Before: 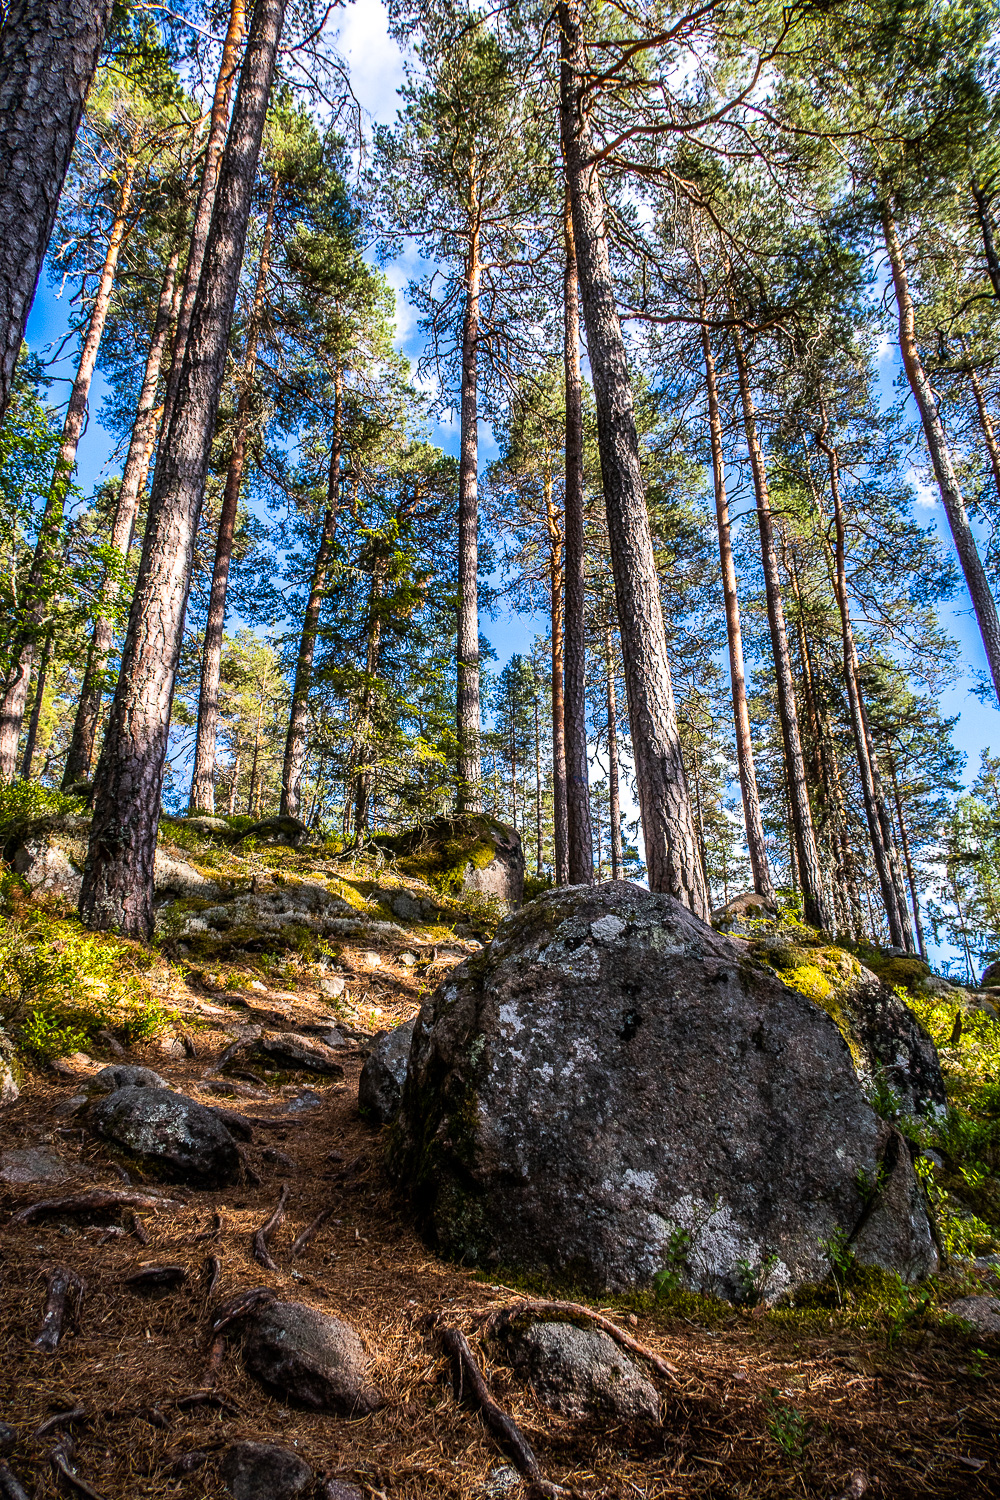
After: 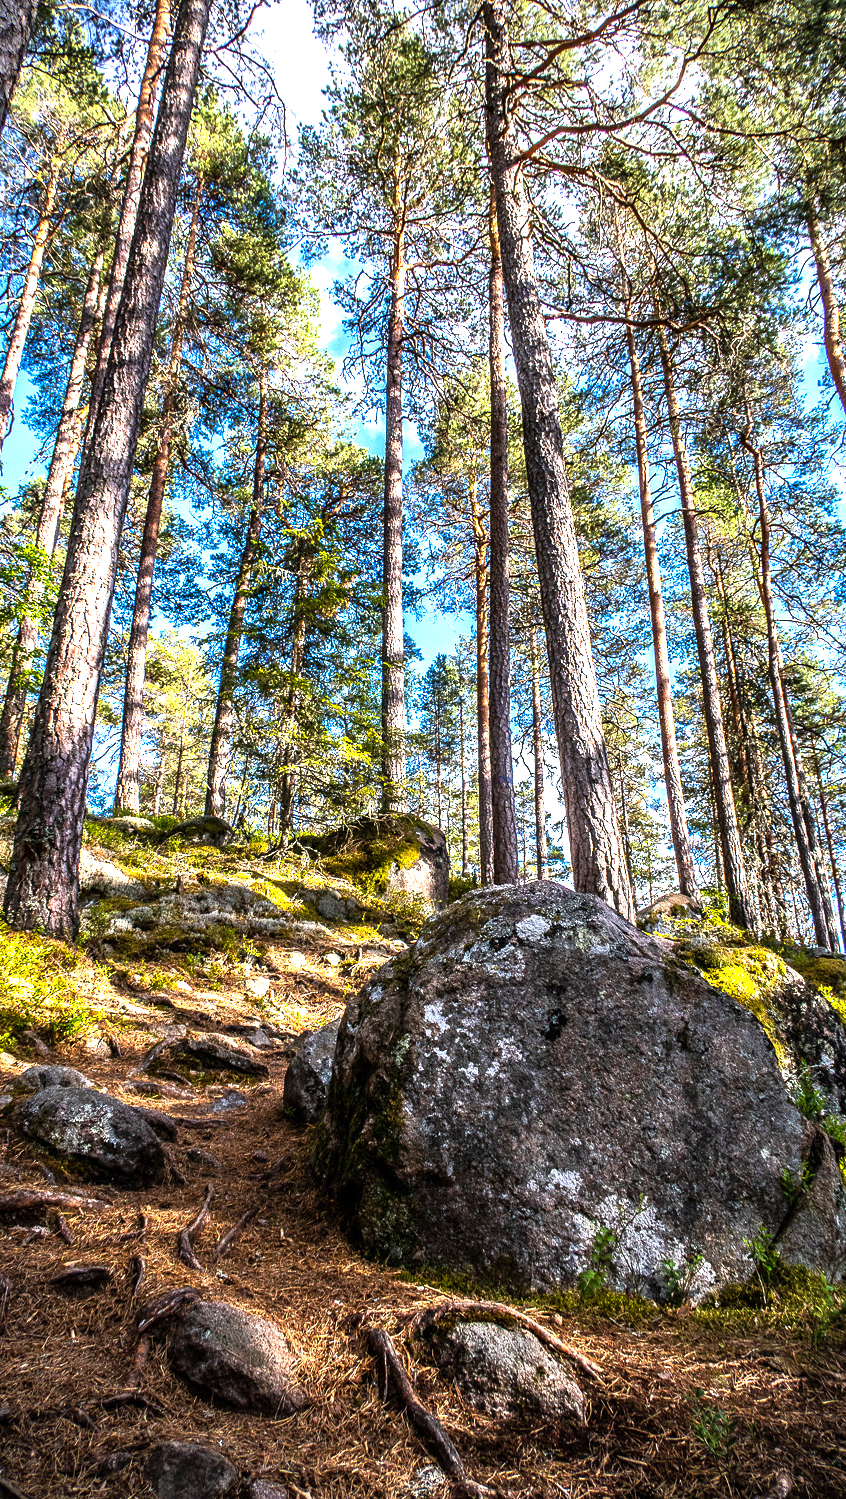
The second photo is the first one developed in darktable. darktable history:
crop: left 7.501%, right 7.828%
exposure: exposure -0.011 EV, compensate exposure bias true, compensate highlight preservation false
vignetting: fall-off radius 60.83%
